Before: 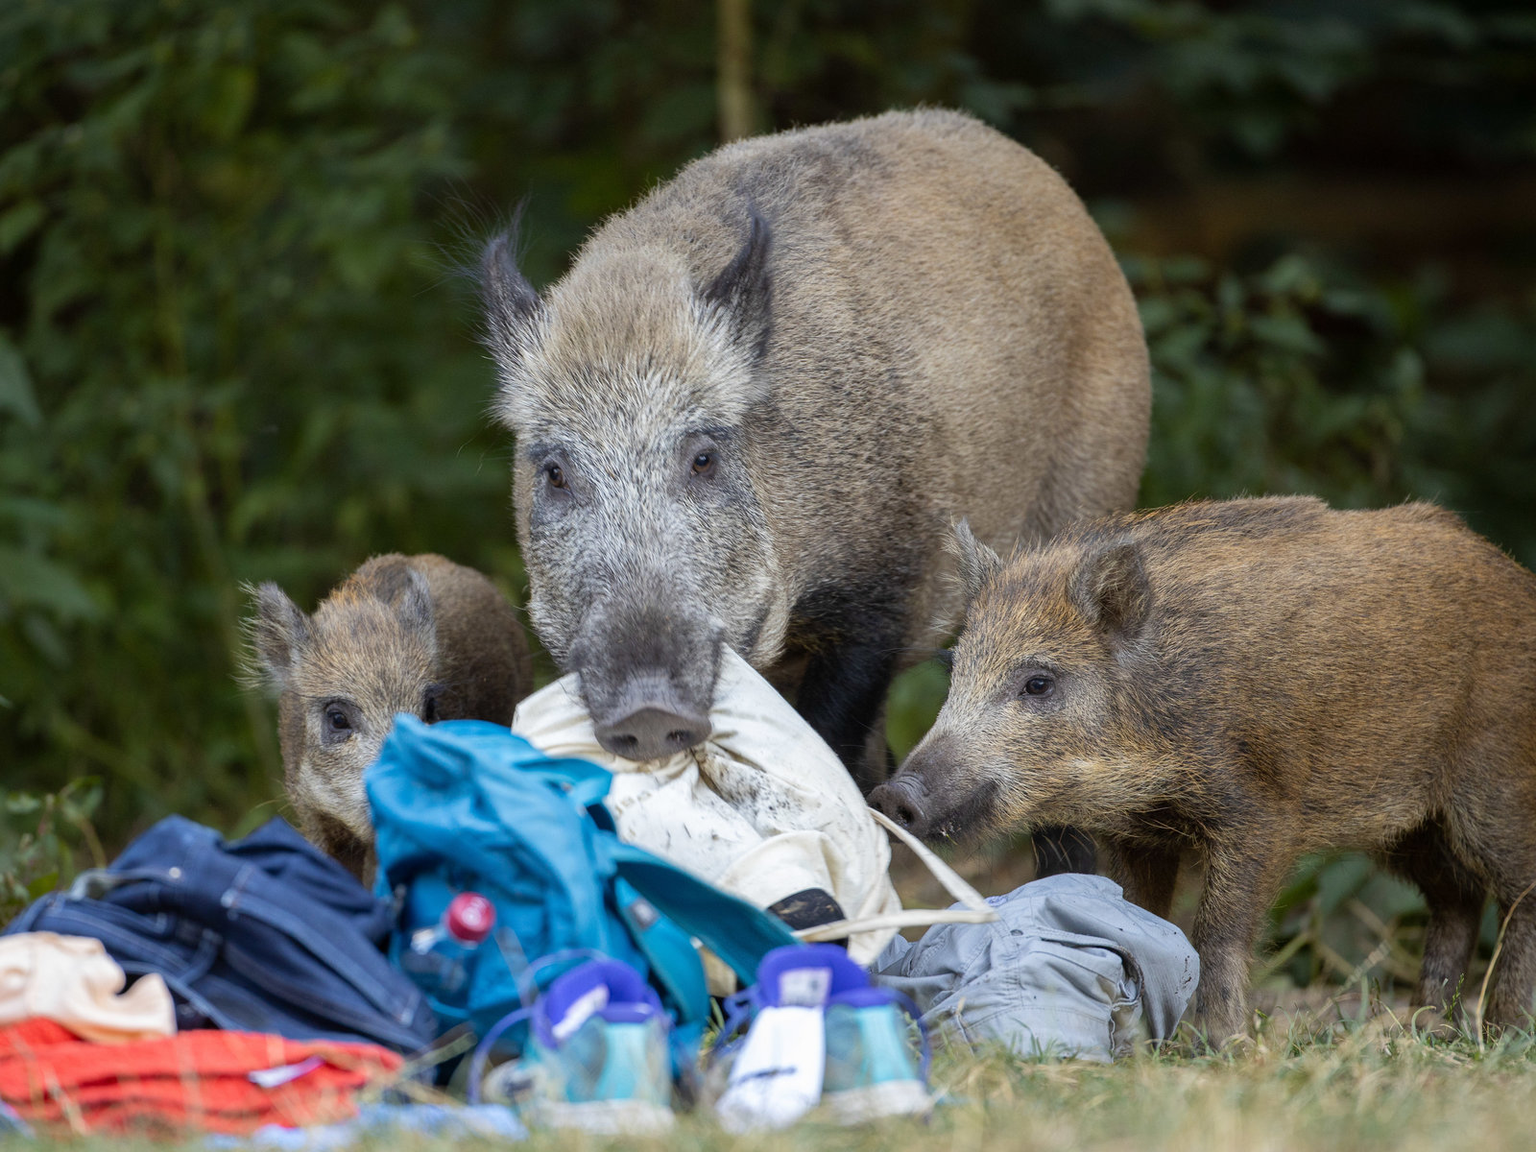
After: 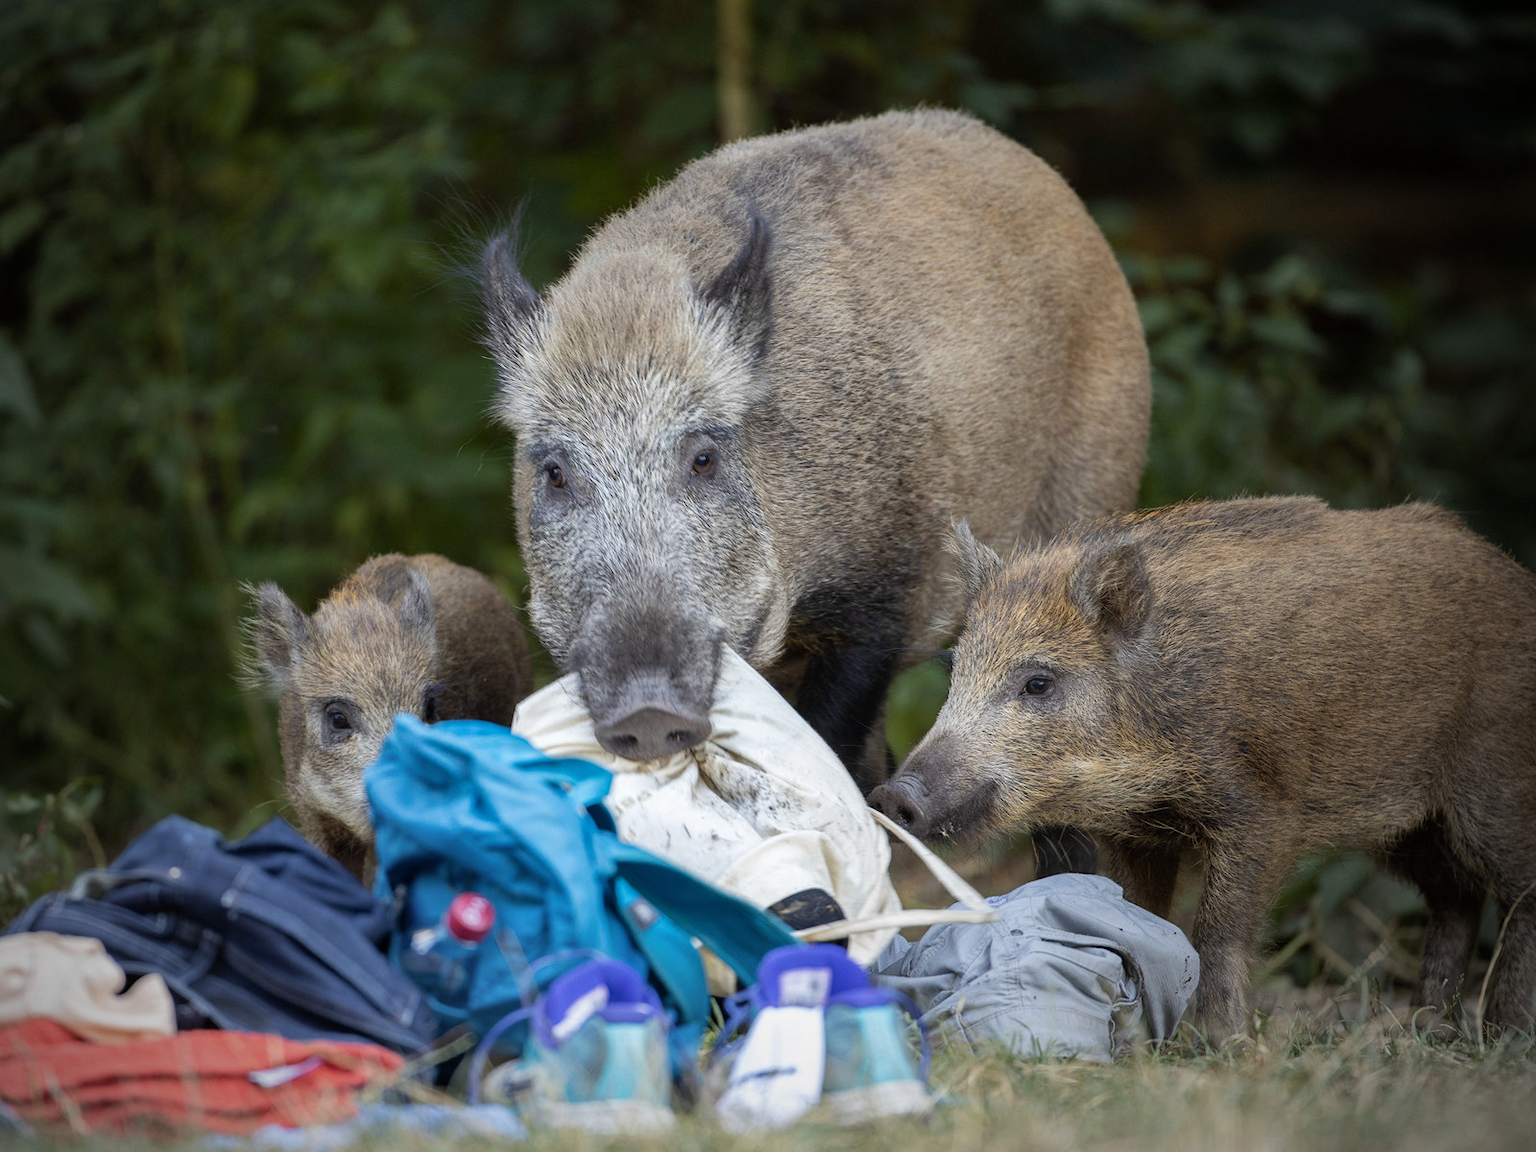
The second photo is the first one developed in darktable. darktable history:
tone equalizer: on, module defaults
vignetting: fall-off start 72.14%, fall-off radius 108.07%, brightness -0.713, saturation -0.488, center (-0.054, -0.359), width/height ratio 0.729
